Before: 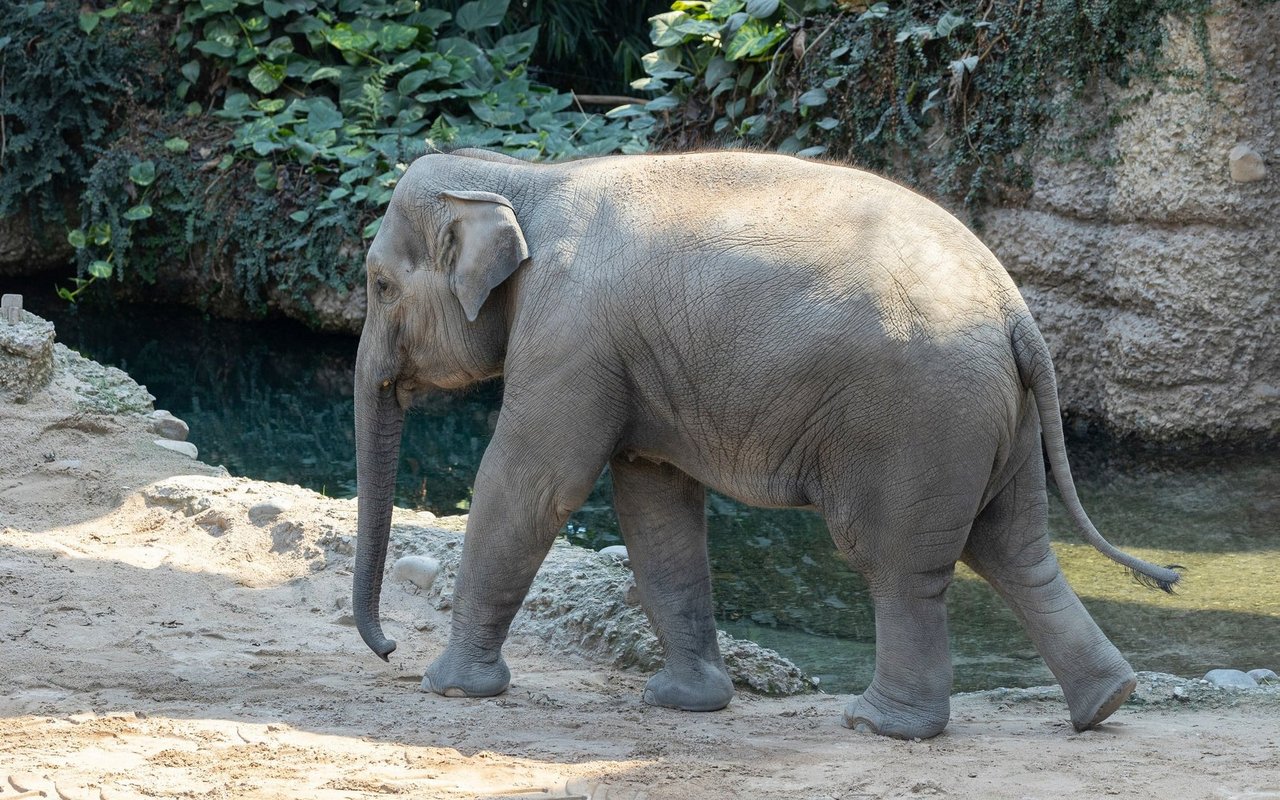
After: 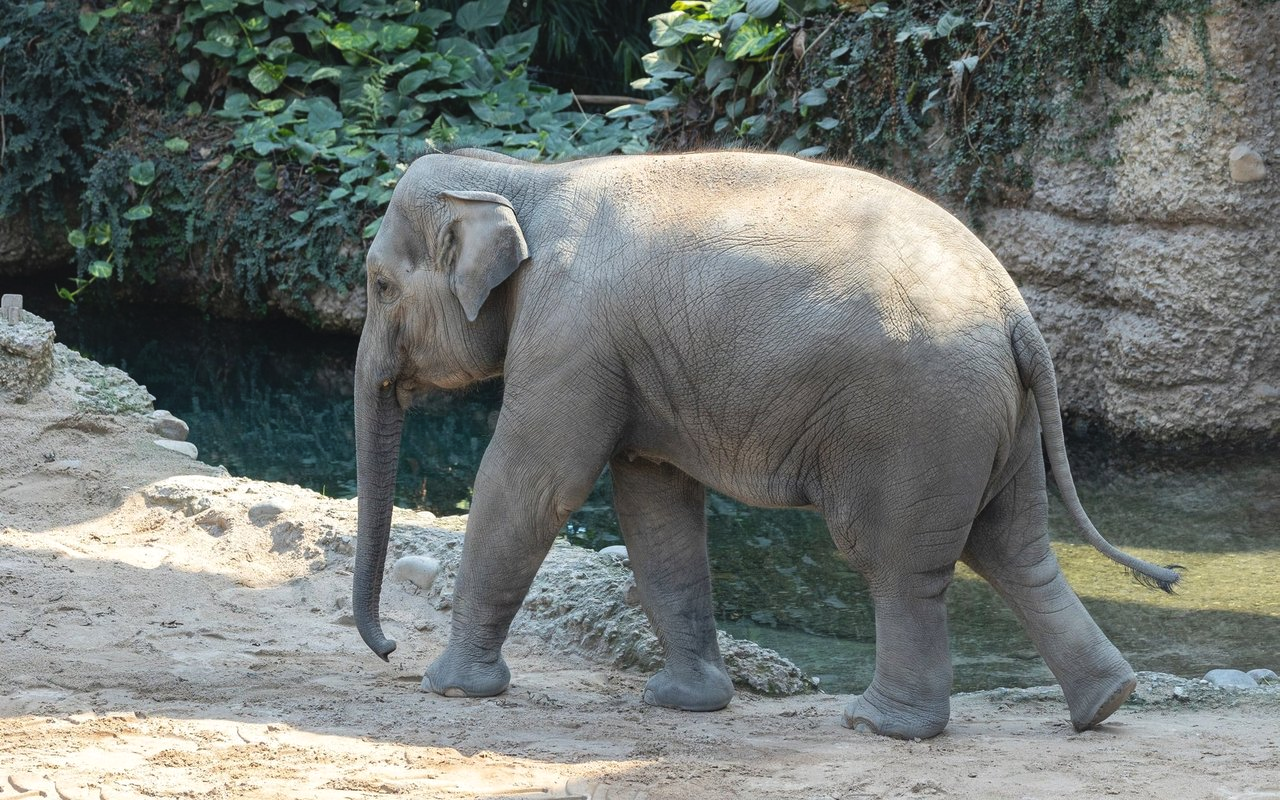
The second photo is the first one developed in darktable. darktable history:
exposure: black level correction -0.005, exposure 0.051 EV, compensate exposure bias true, compensate highlight preservation false
